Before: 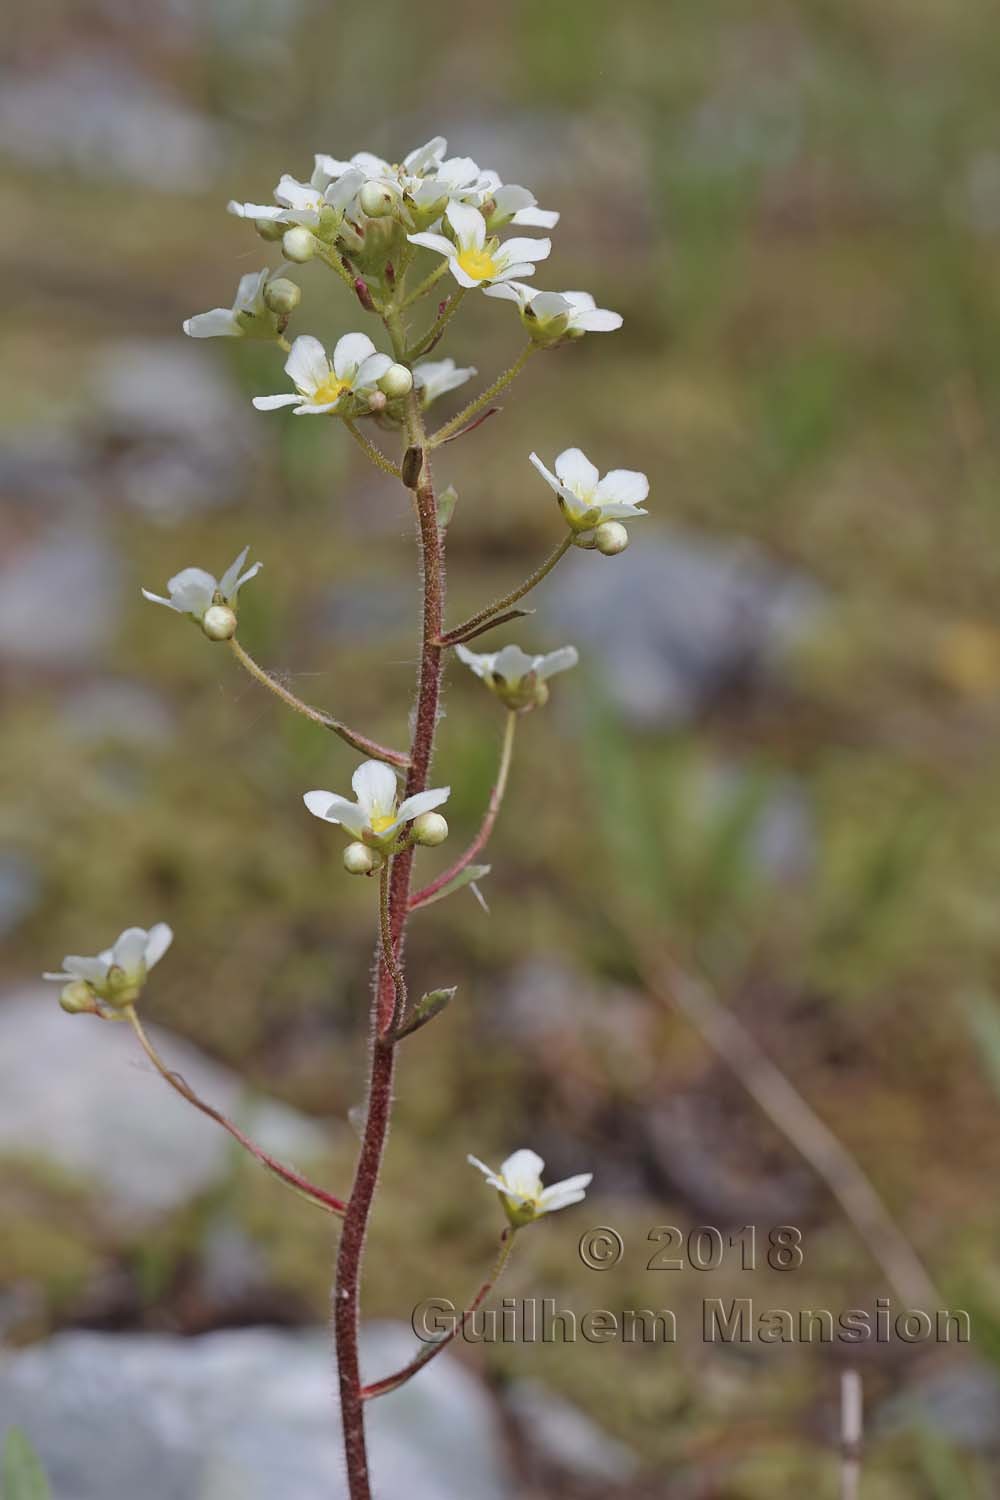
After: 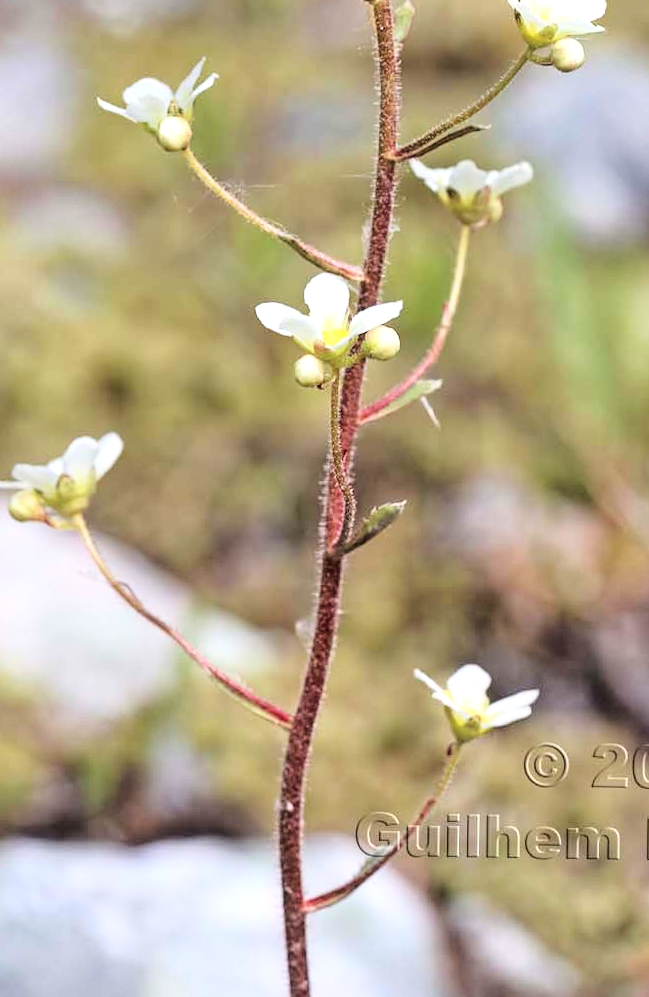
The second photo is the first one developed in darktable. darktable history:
crop and rotate: angle -0.896°, left 3.714%, top 31.943%, right 29.837%
exposure: exposure 0.495 EV, compensate highlight preservation false
local contrast: on, module defaults
base curve: curves: ch0 [(0, 0) (0.028, 0.03) (0.121, 0.232) (0.46, 0.748) (0.859, 0.968) (1, 1)]
